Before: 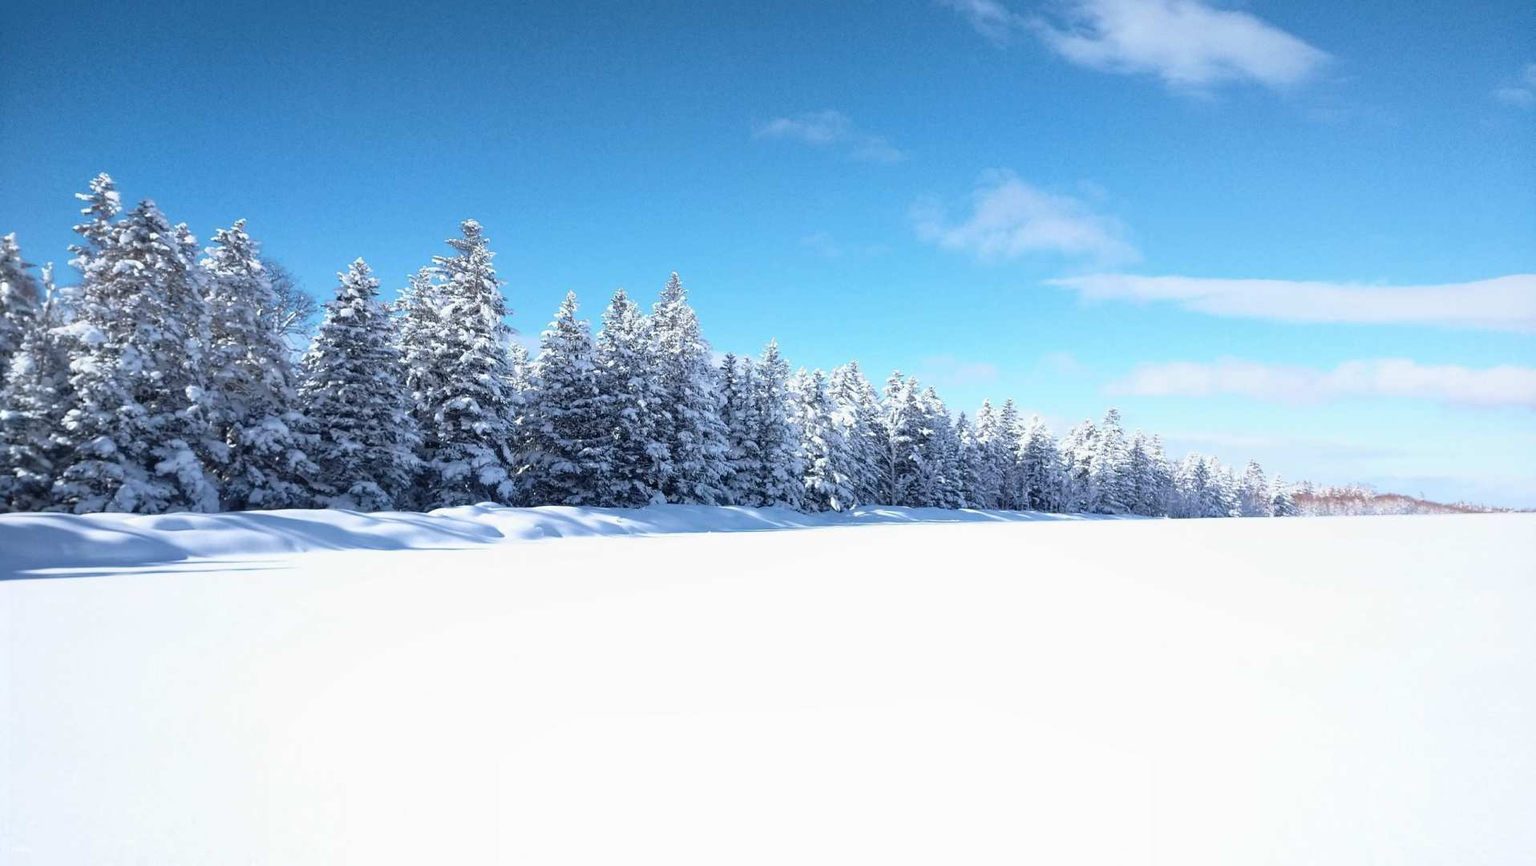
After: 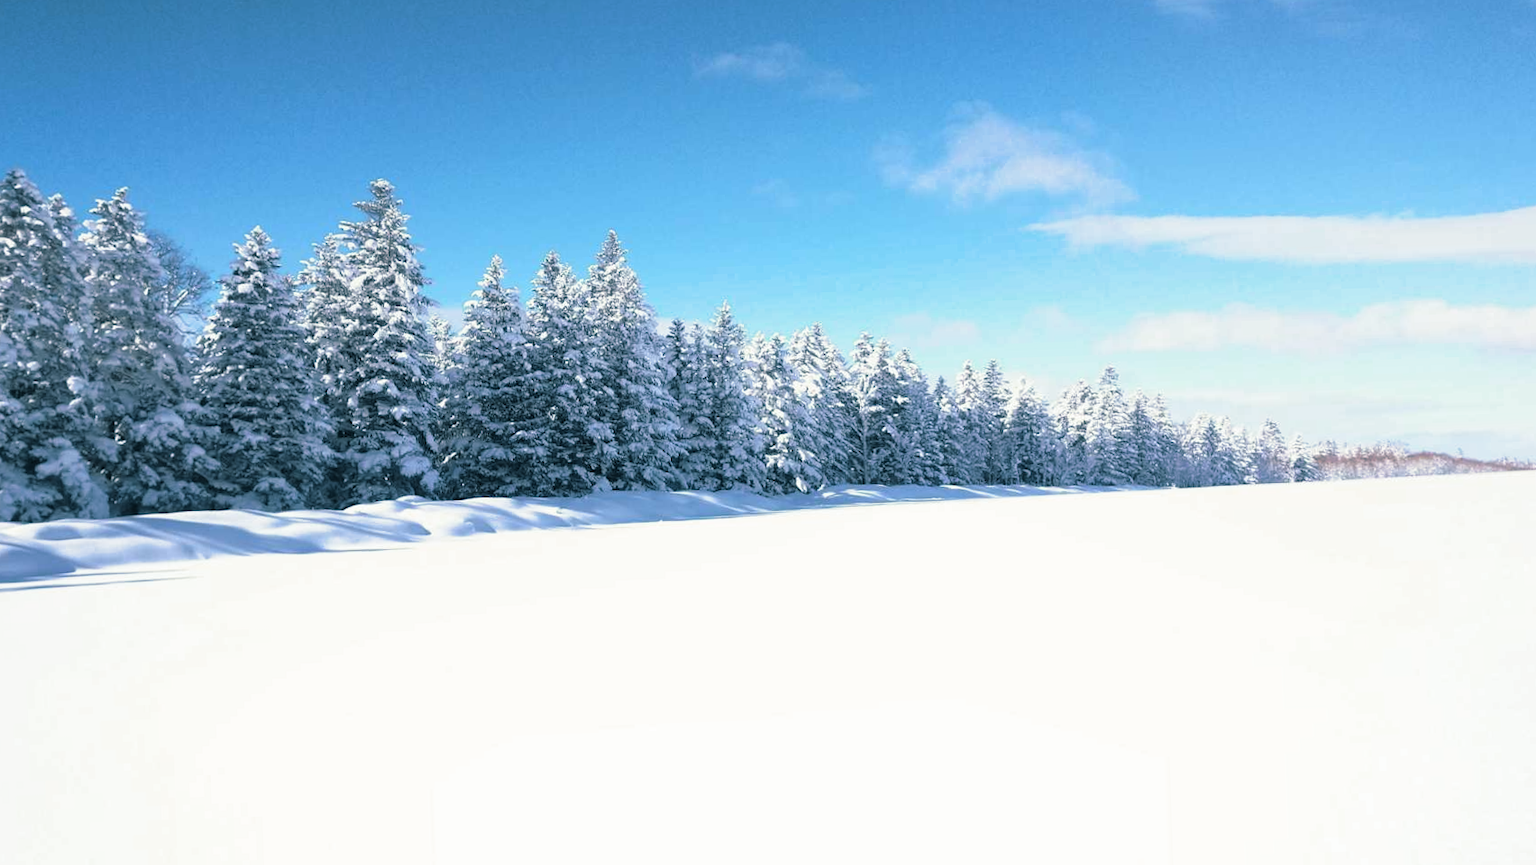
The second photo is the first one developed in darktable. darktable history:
split-toning: shadows › hue 205.2°, shadows › saturation 0.43, highlights › hue 54°, highlights › saturation 0.54
crop and rotate: angle 1.96°, left 5.673%, top 5.673%
